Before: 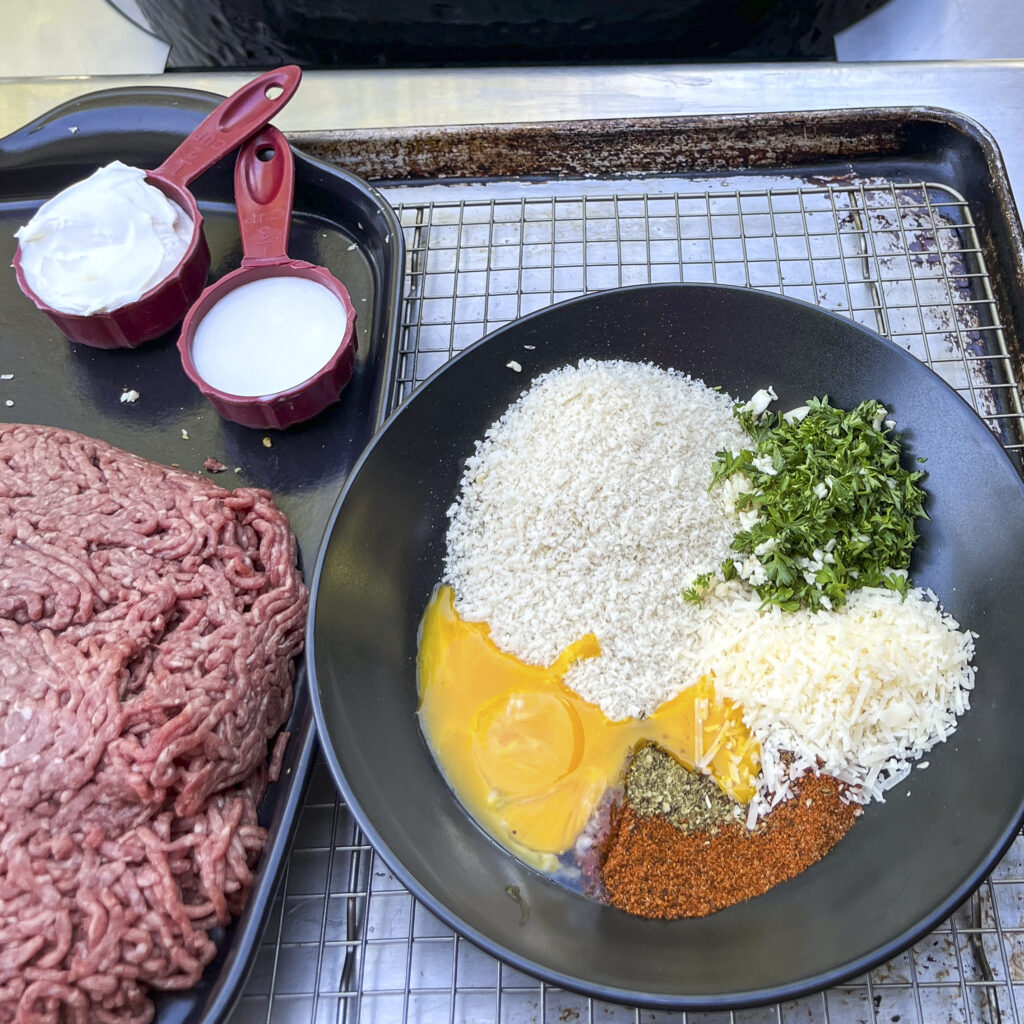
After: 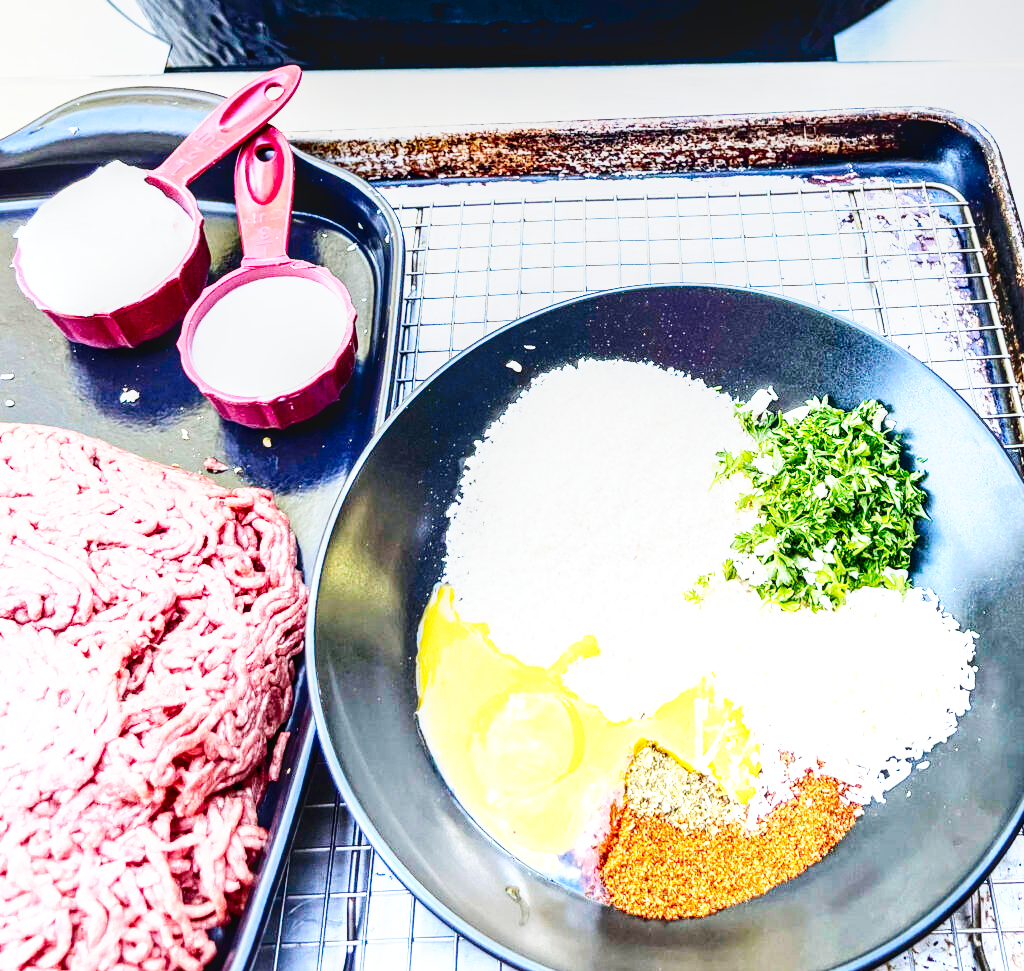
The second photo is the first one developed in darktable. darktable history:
base curve: curves: ch0 [(0, 0) (0.007, 0.004) (0.027, 0.03) (0.046, 0.07) (0.207, 0.54) (0.442, 0.872) (0.673, 0.972) (1, 1)], preserve colors none
contrast brightness saturation: contrast 0.19, brightness -0.11, saturation 0.21
local contrast: on, module defaults
exposure: black level correction 0, exposure 1 EV, compensate exposure bias true, compensate highlight preservation false
color zones: curves: ch0 [(0, 0.5) (0.143, 0.52) (0.286, 0.5) (0.429, 0.5) (0.571, 0.5) (0.714, 0.5) (0.857, 0.5) (1, 0.5)]; ch1 [(0, 0.489) (0.155, 0.45) (0.286, 0.466) (0.429, 0.5) (0.571, 0.5) (0.714, 0.5) (0.857, 0.5) (1, 0.489)]
crop and rotate: top 0%, bottom 5.097%
white balance: red 0.988, blue 1.017
